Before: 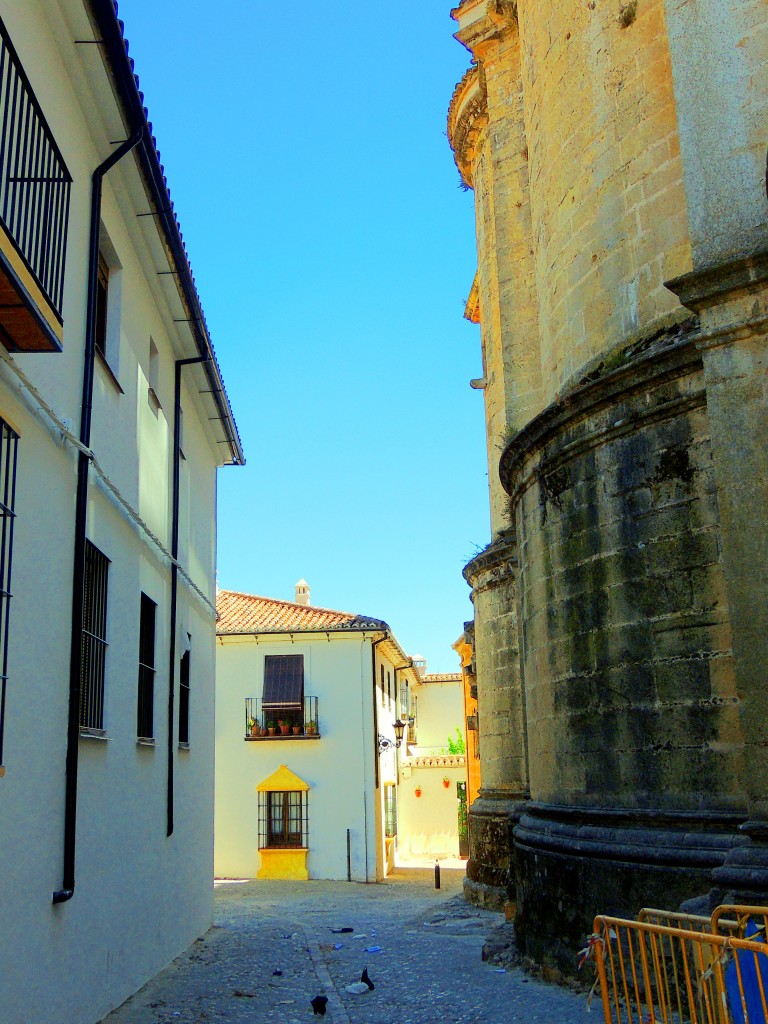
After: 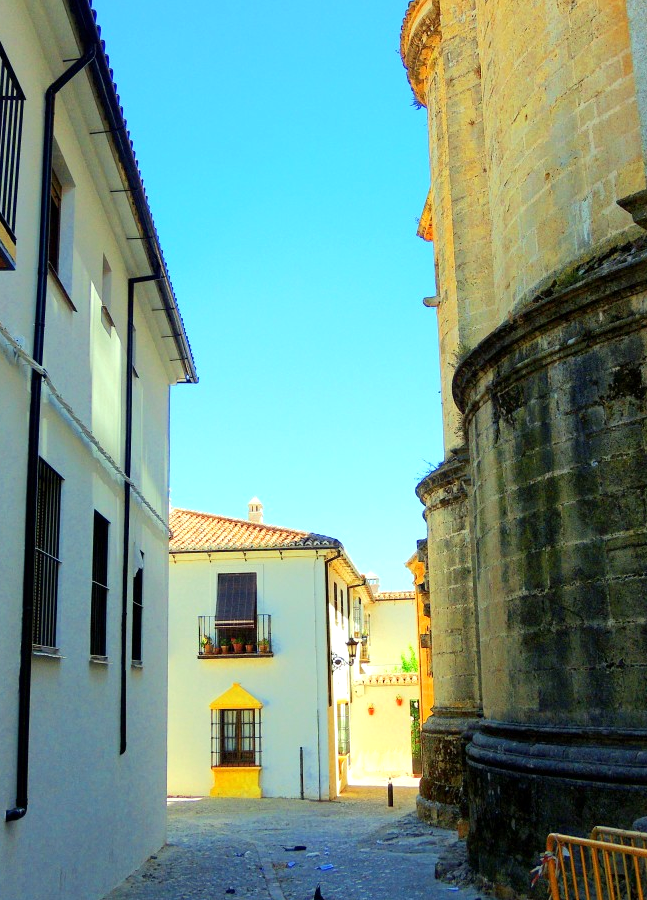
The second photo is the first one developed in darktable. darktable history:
exposure: exposure 0.297 EV, compensate exposure bias true, compensate highlight preservation false
crop: left 6.204%, top 8.041%, right 9.54%, bottom 4.055%
